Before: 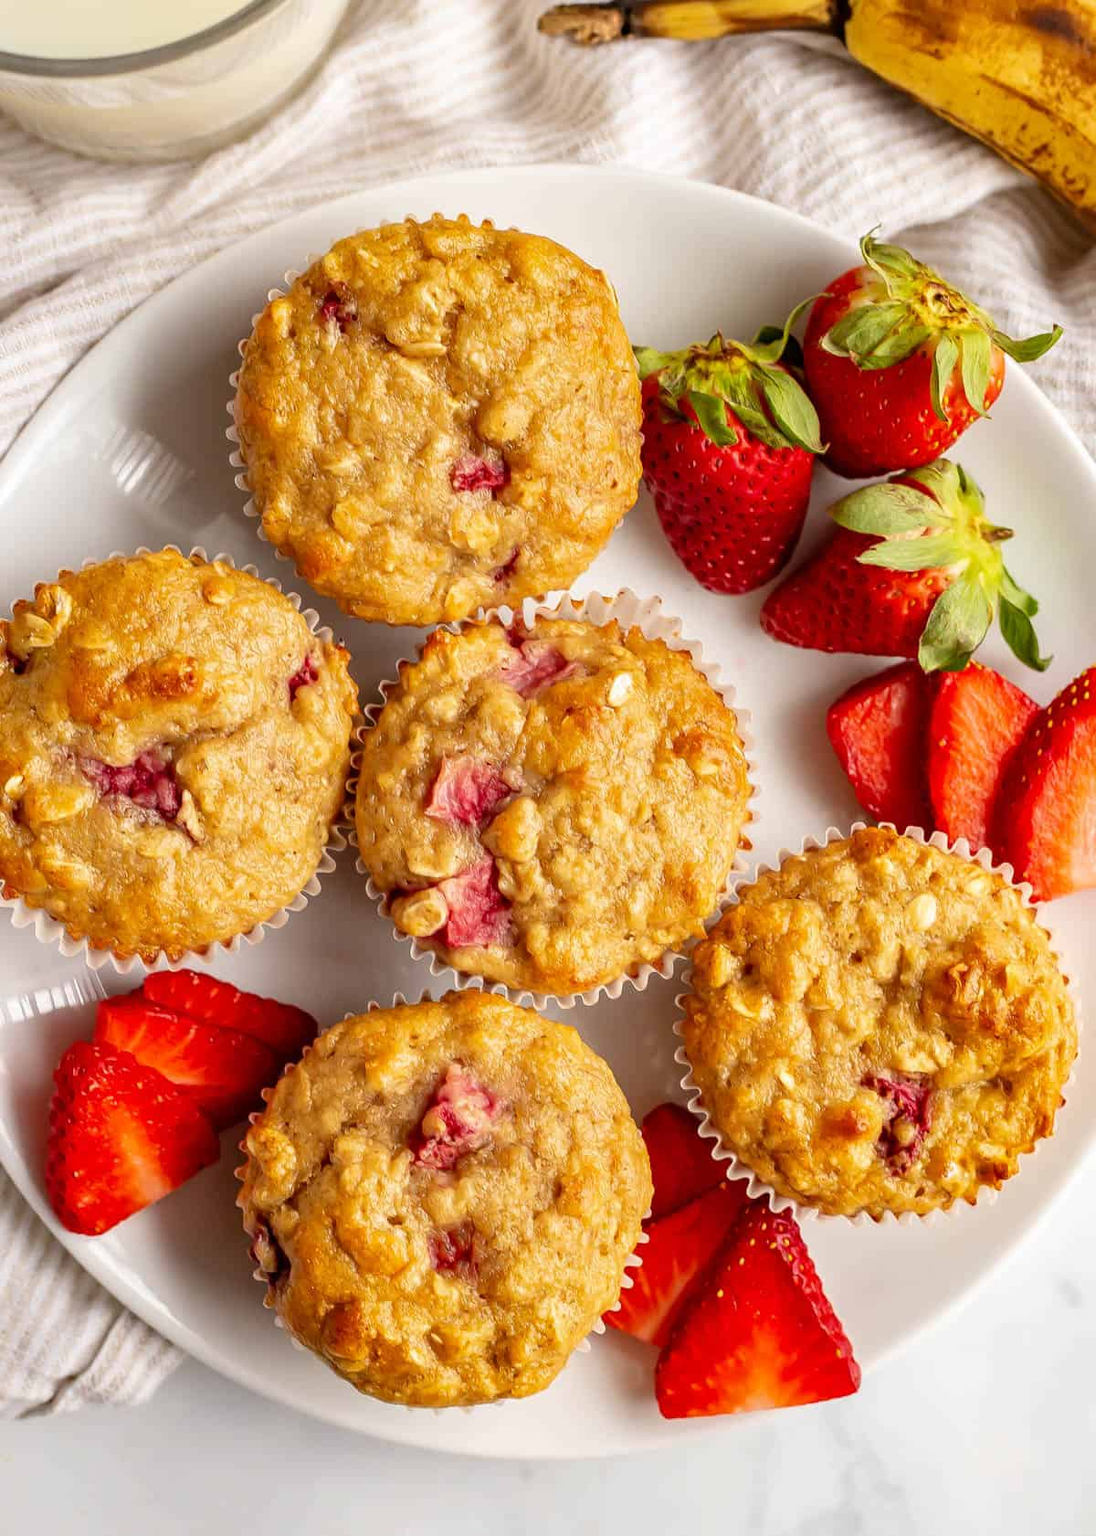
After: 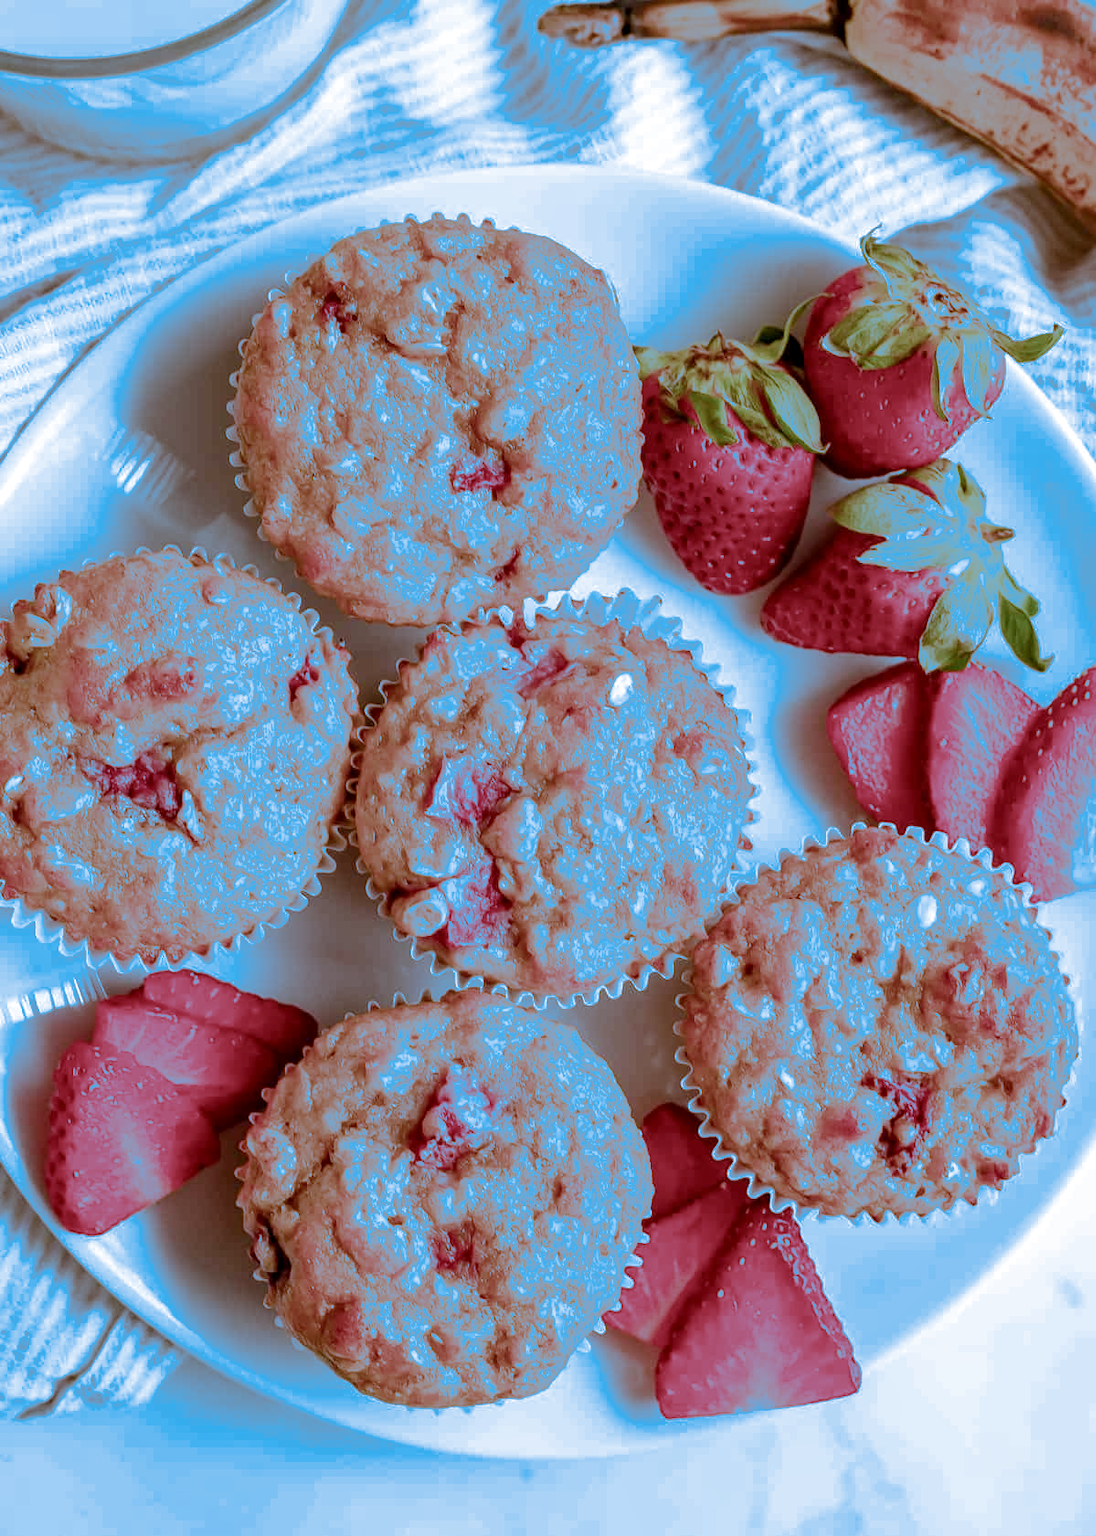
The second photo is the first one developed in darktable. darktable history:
local contrast: highlights 100%, shadows 100%, detail 120%, midtone range 0.2
split-toning: shadows › hue 220°, shadows › saturation 0.64, highlights › hue 220°, highlights › saturation 0.64, balance 0, compress 5.22%
